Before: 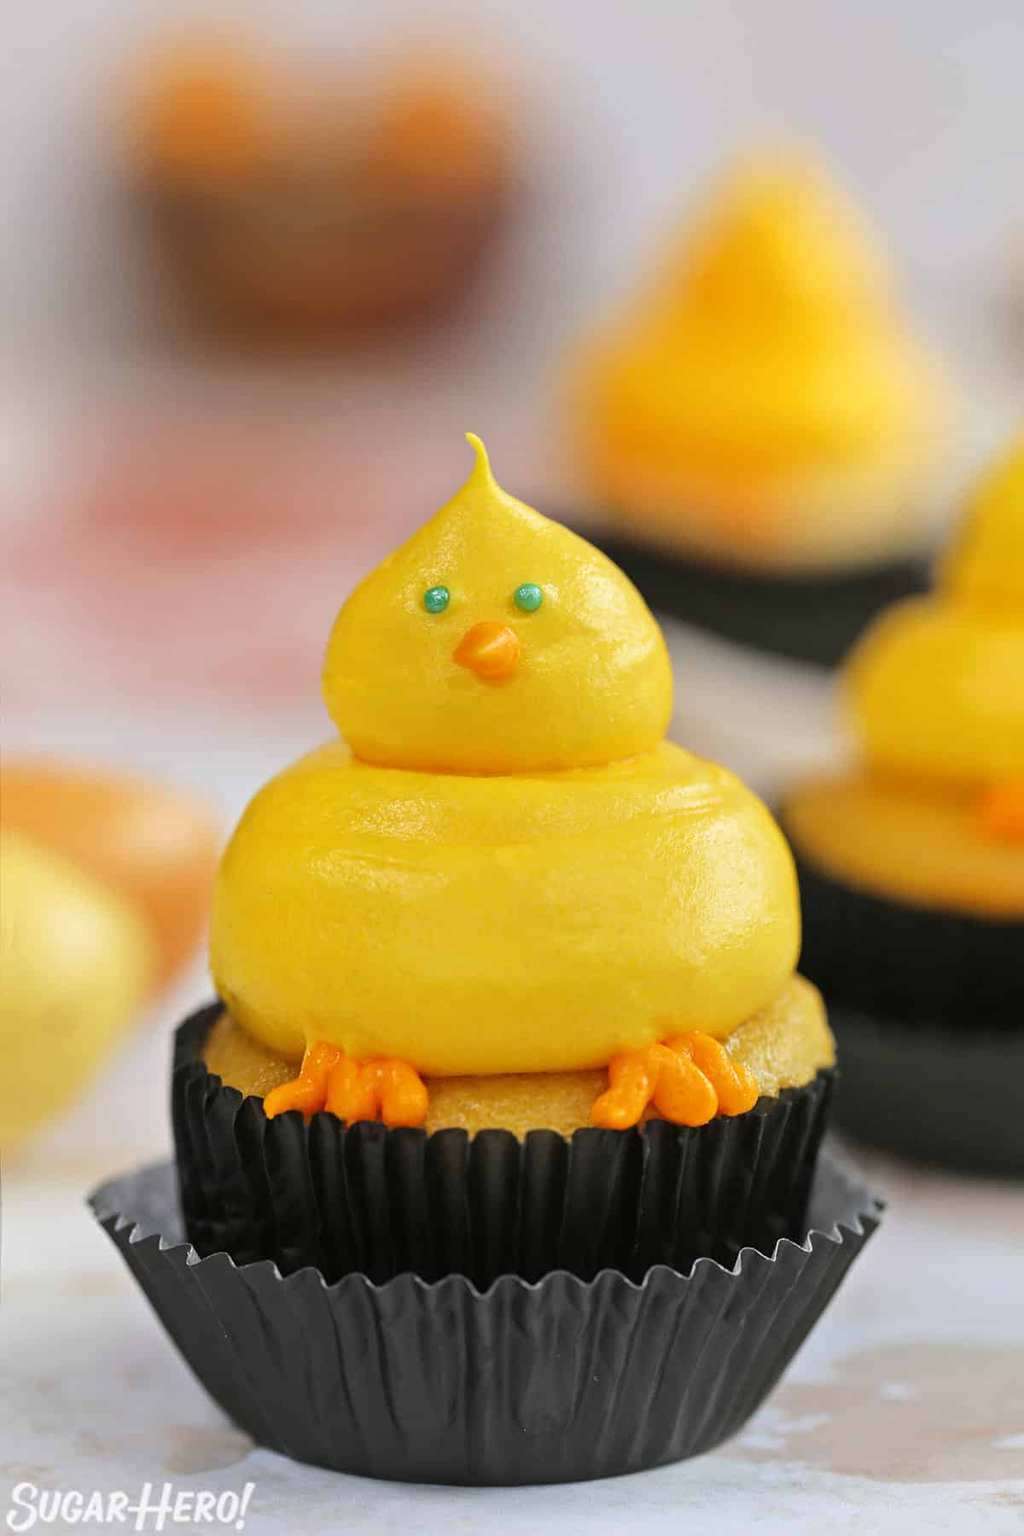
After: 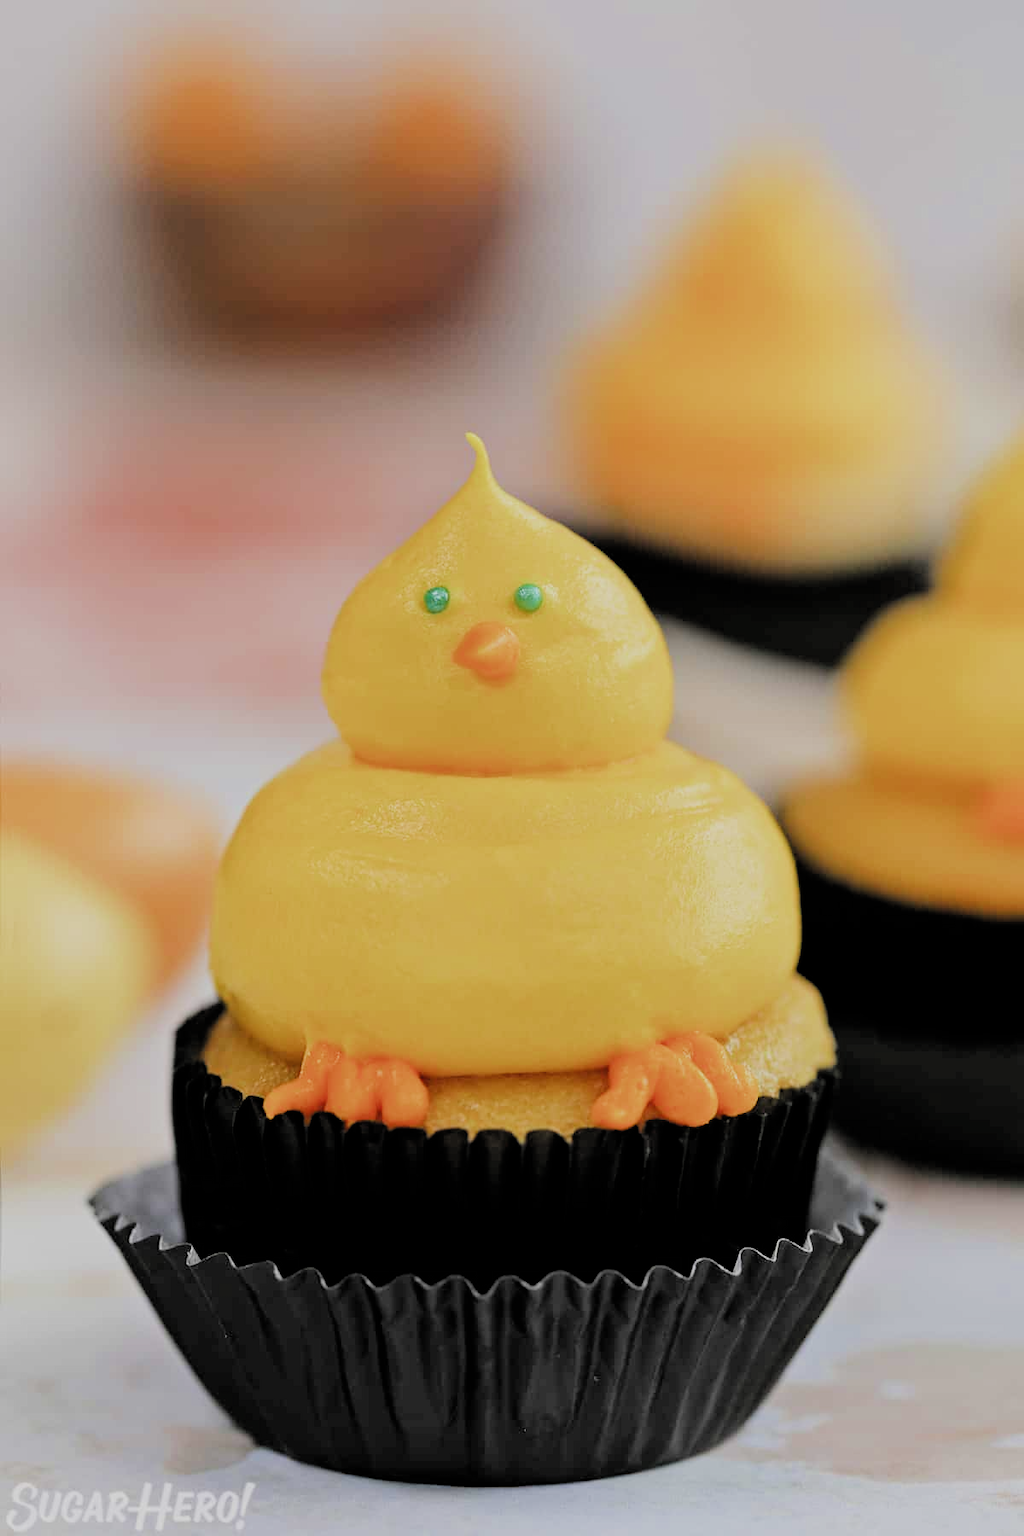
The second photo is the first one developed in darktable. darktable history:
filmic rgb: black relative exposure -4.18 EV, white relative exposure 5.1 EV, hardness 2.12, contrast 1.171, add noise in highlights 0.002, preserve chrominance max RGB, color science v3 (2019), use custom middle-gray values true, contrast in highlights soft
